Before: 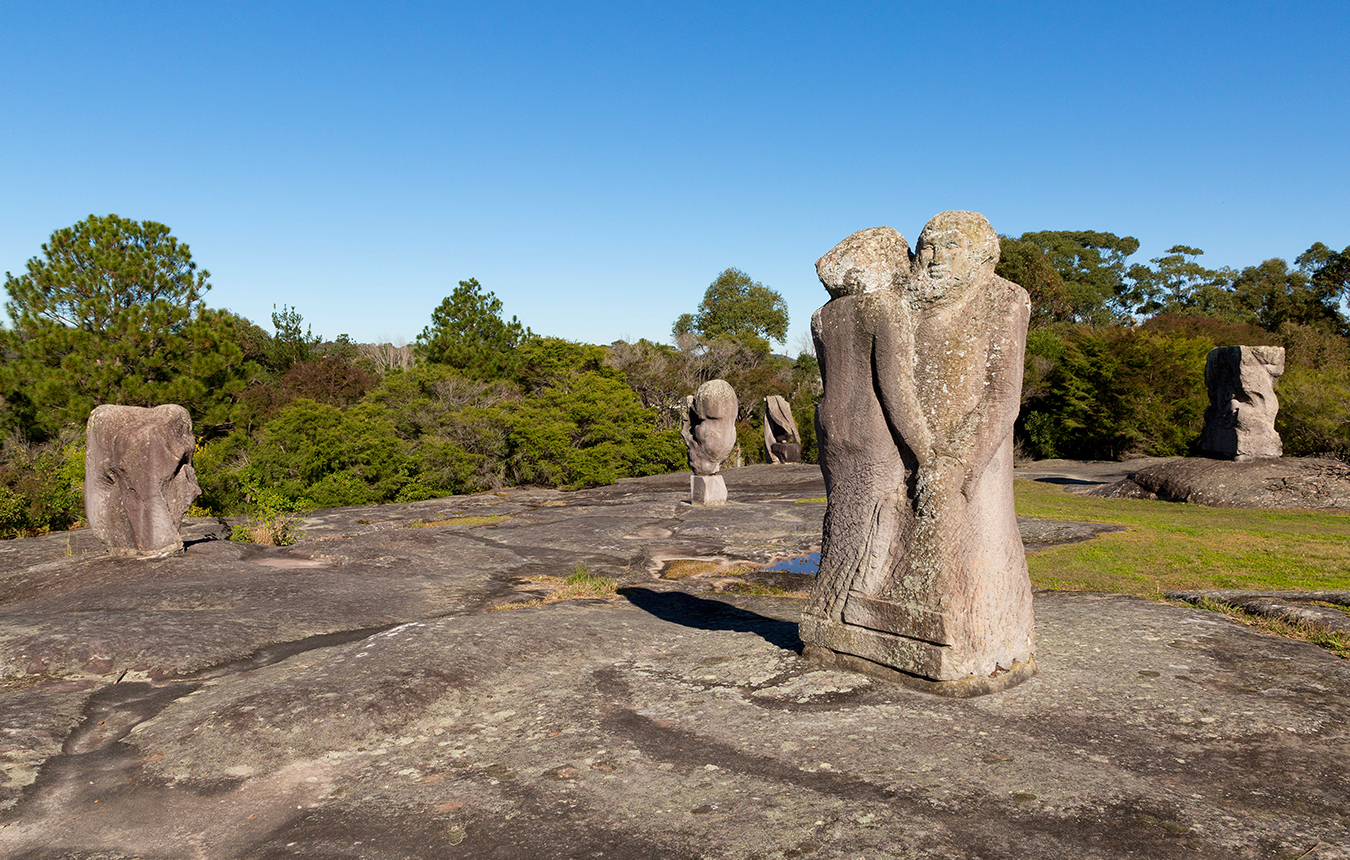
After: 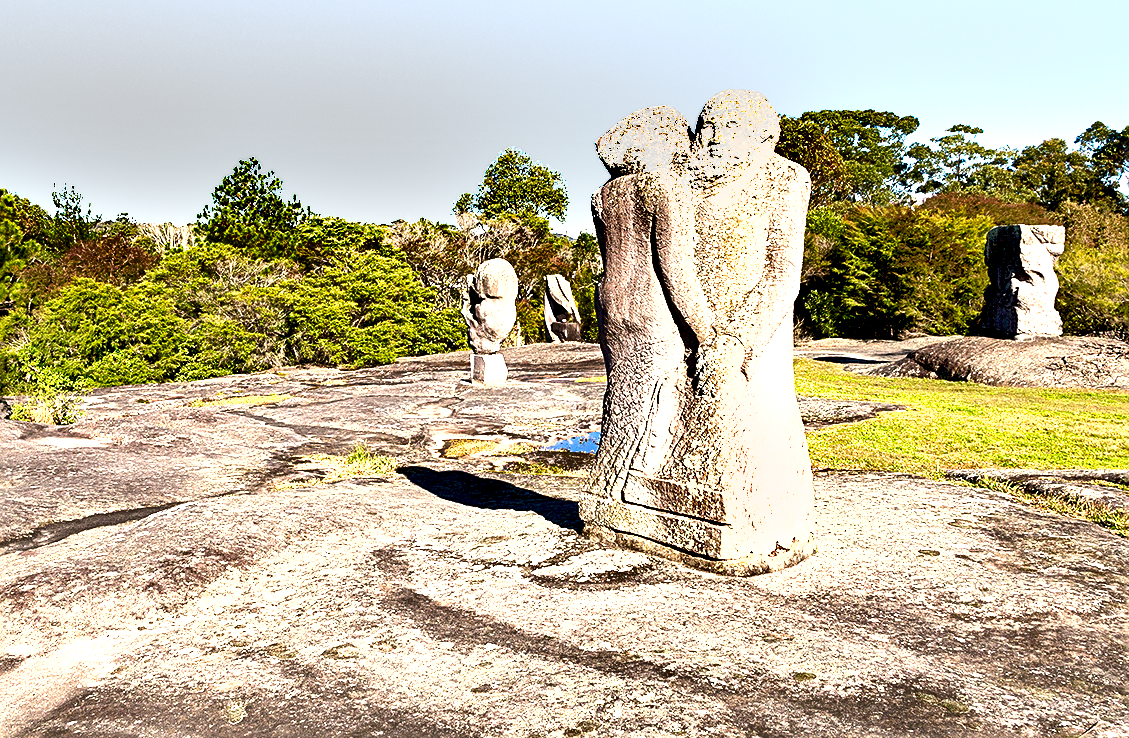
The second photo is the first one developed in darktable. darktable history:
shadows and highlights: soften with gaussian
exposure: black level correction 0.005, exposure 2.063 EV, compensate highlight preservation false
crop: left 16.37%, top 14.087%
sharpen: amount 0.491
tone equalizer: mask exposure compensation -0.512 EV
color balance rgb: shadows lift › chroma 1.006%, shadows lift › hue 214.92°, linear chroma grading › shadows -7.264%, linear chroma grading › highlights -6.027%, linear chroma grading › global chroma -10.073%, linear chroma grading › mid-tones -7.779%, perceptual saturation grading › global saturation 14.806%
